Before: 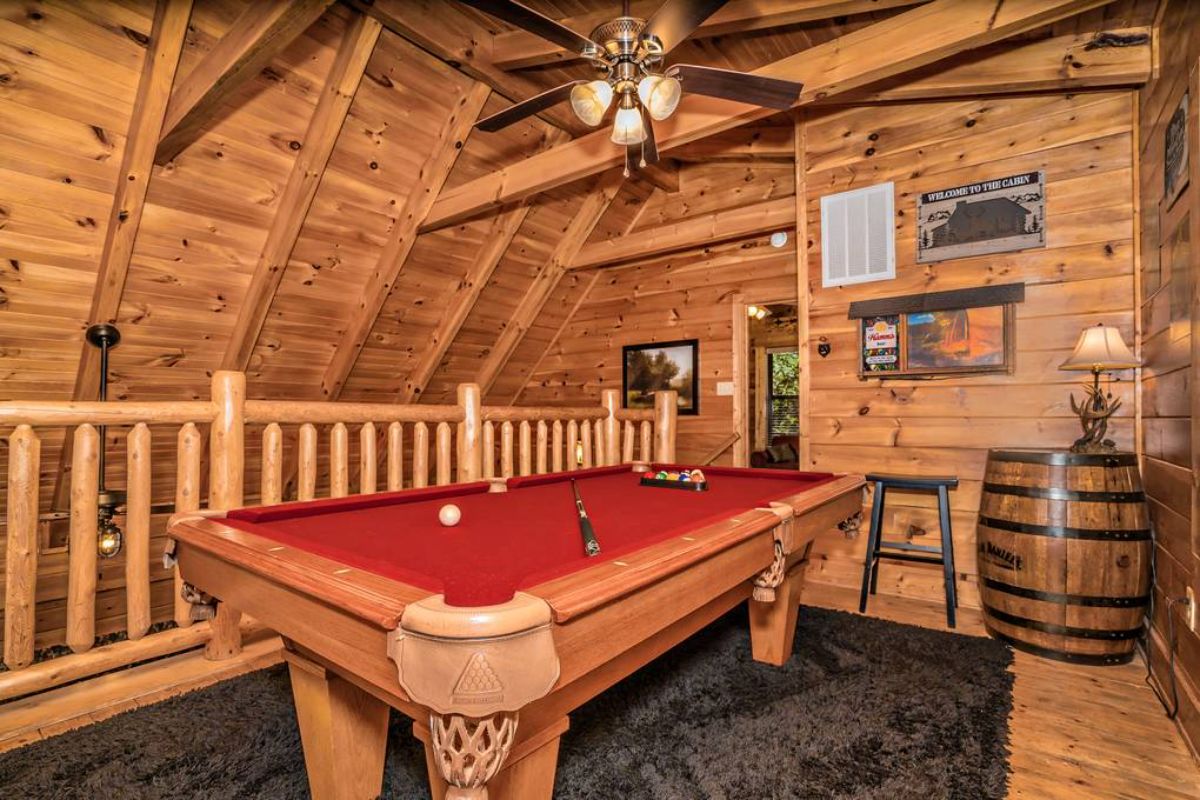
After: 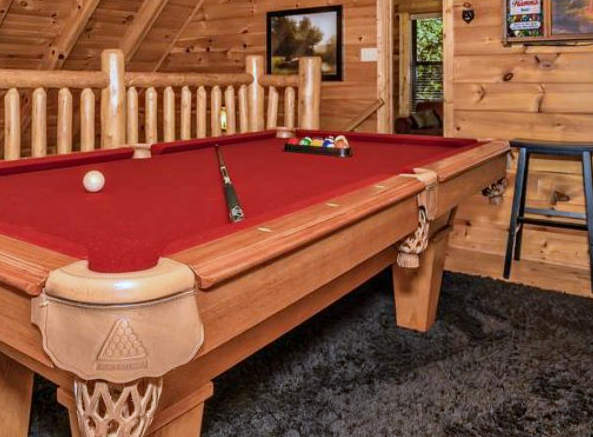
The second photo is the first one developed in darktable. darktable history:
white balance: red 0.924, blue 1.095
crop: left 29.672%, top 41.786%, right 20.851%, bottom 3.487%
